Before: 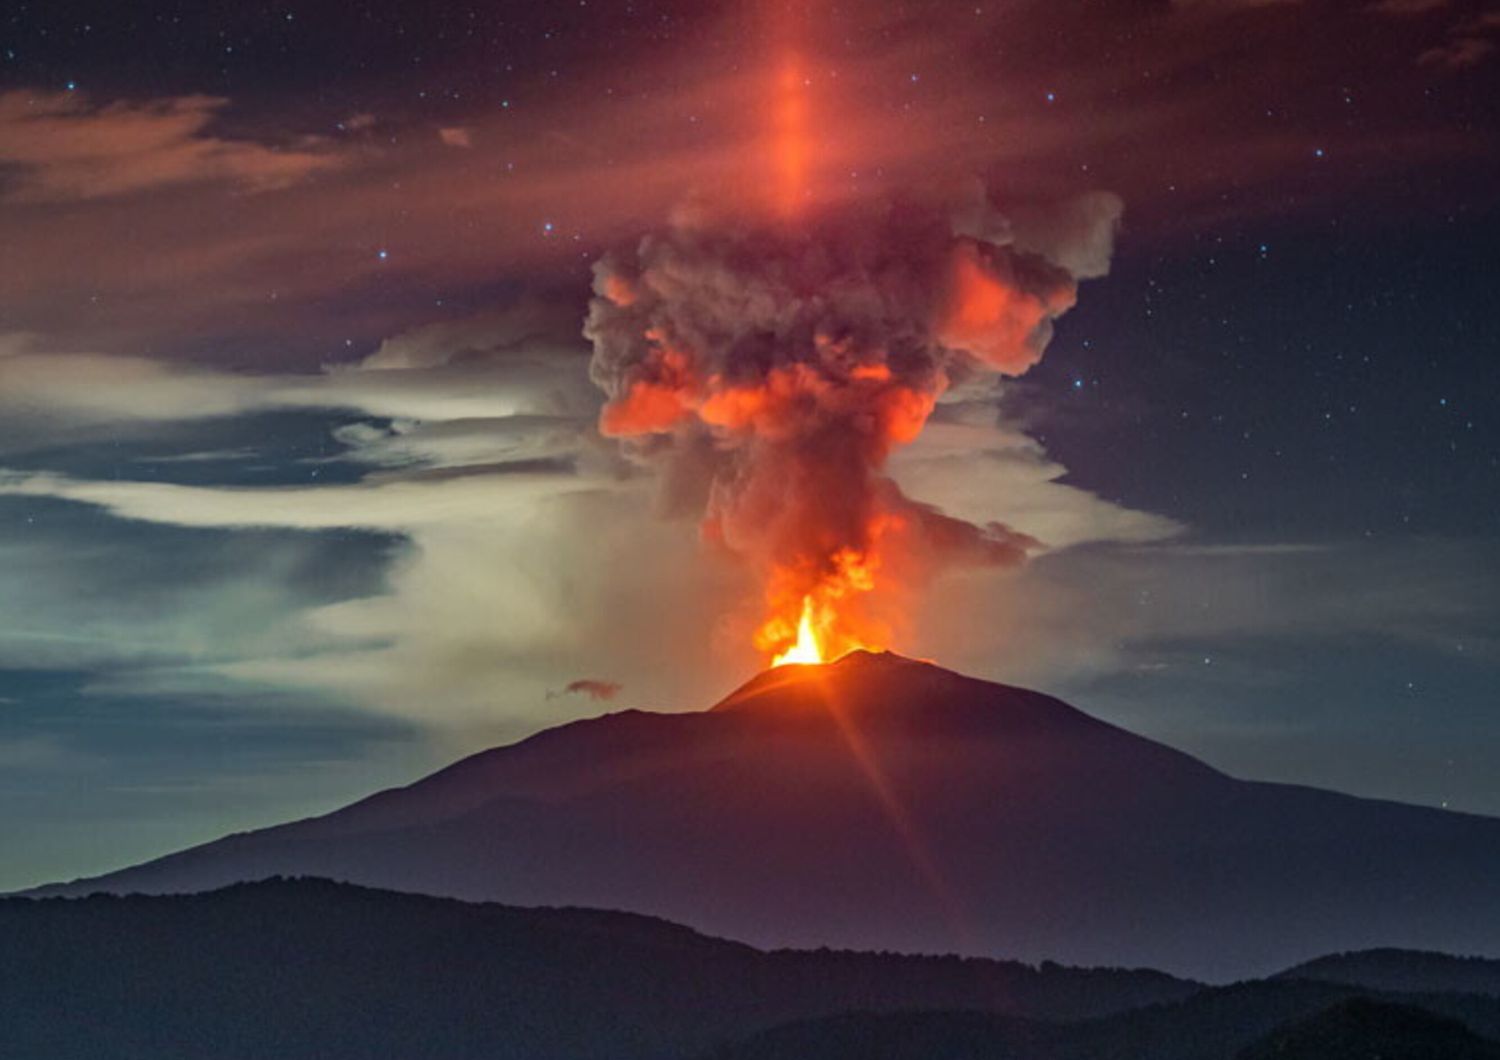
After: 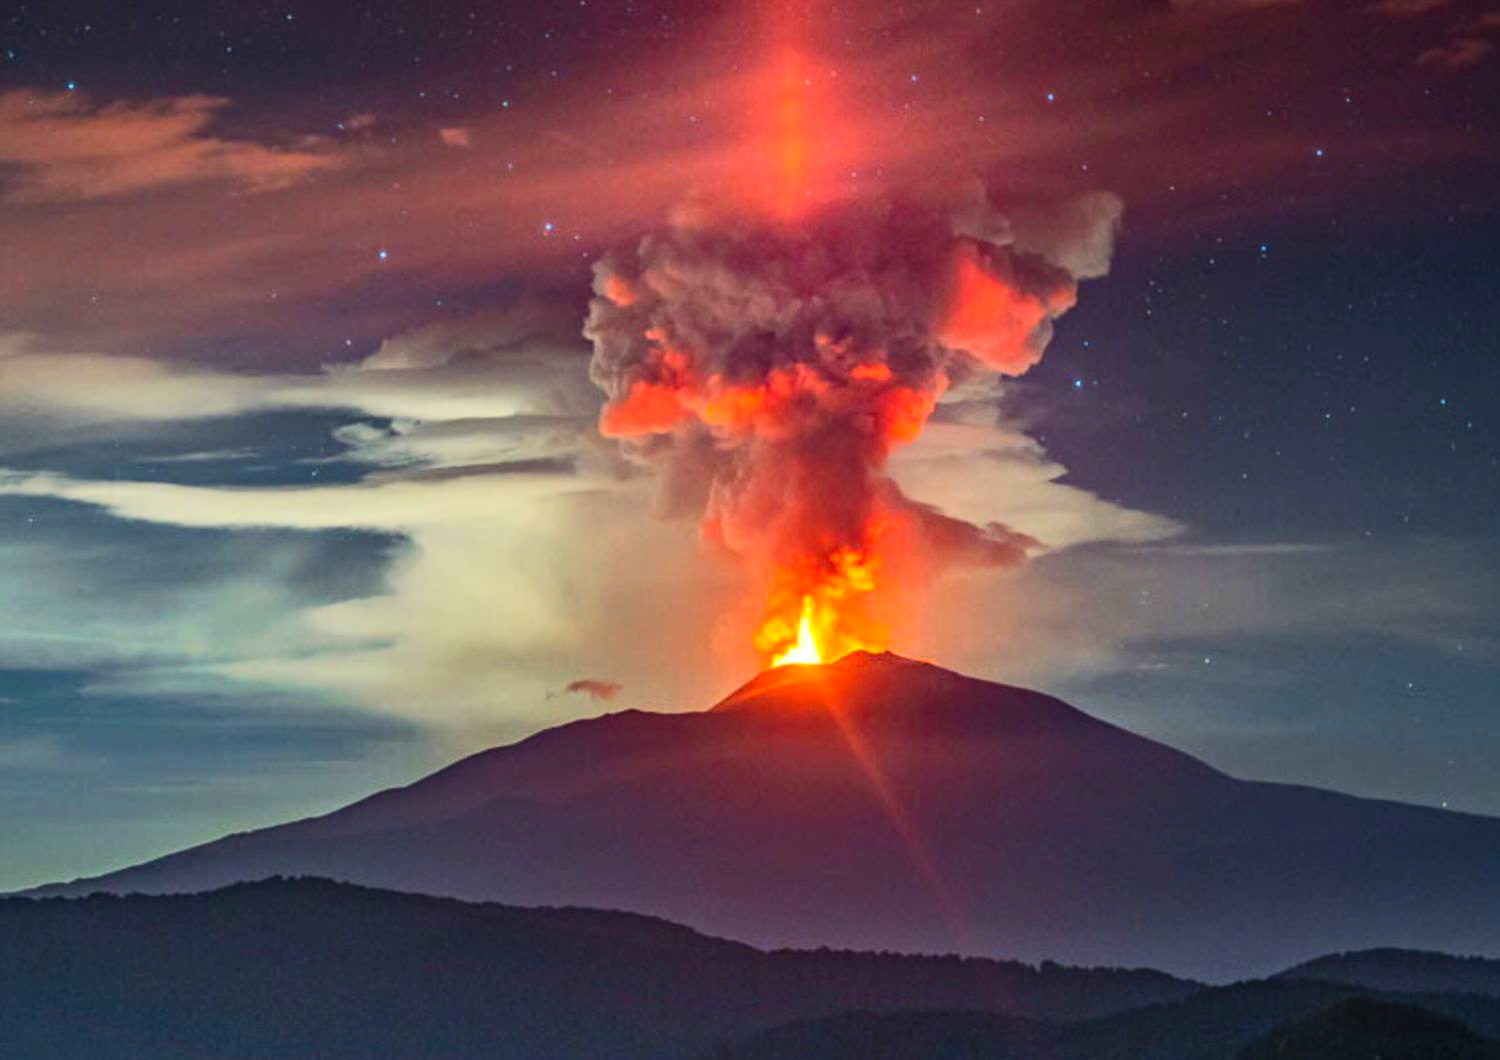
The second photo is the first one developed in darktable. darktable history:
contrast brightness saturation: contrast 0.238, brightness 0.245, saturation 0.372
